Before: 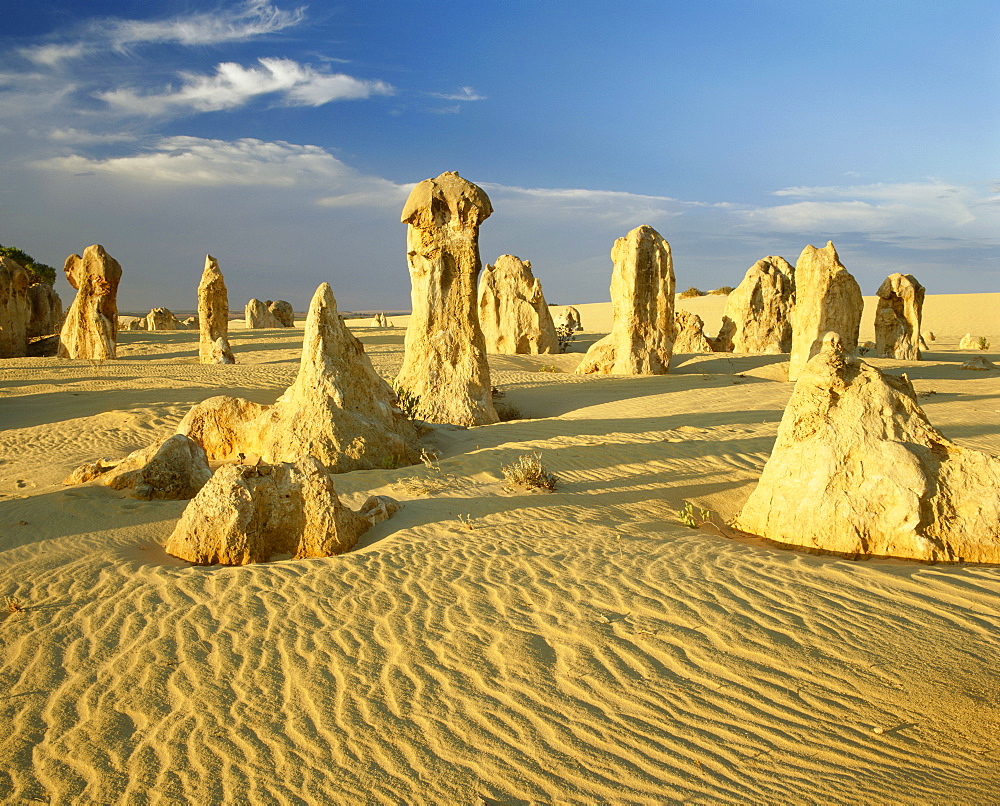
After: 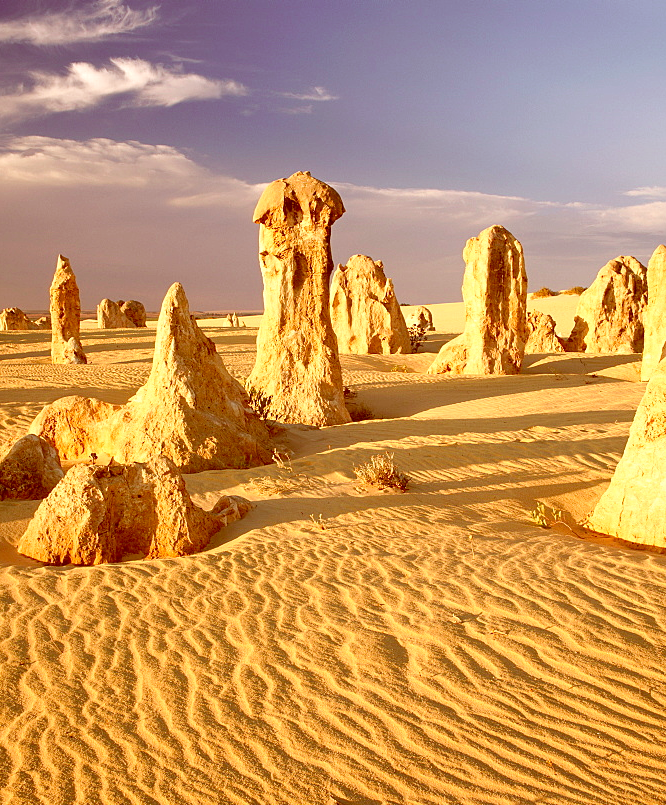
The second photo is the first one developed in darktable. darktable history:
color correction: highlights a* 9.01, highlights b* 9.02, shadows a* 39.76, shadows b* 39.94, saturation 0.808
exposure: exposure 0.202 EV, compensate highlight preservation false
crop and rotate: left 14.86%, right 18.538%
